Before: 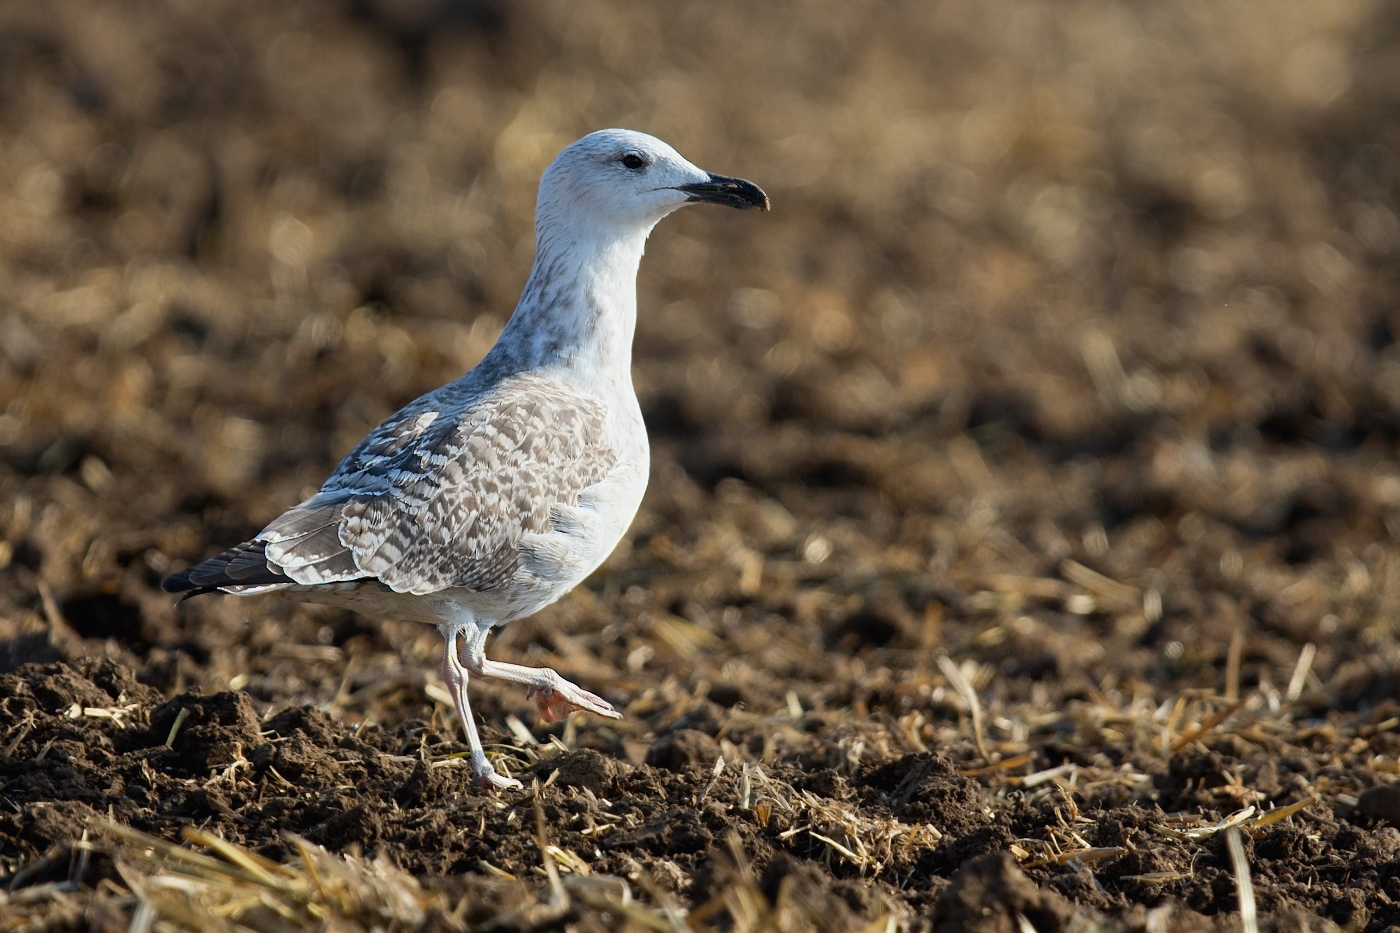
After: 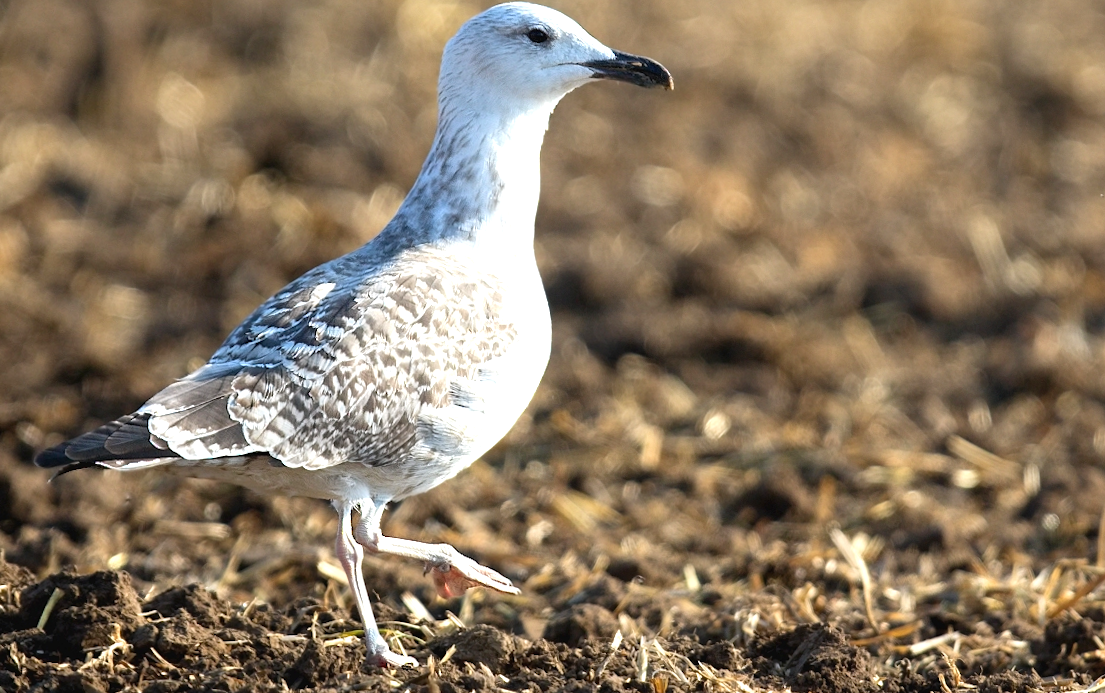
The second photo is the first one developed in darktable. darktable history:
exposure: black level correction 0, exposure 0.877 EV, compensate exposure bias true, compensate highlight preservation false
rotate and perspective: rotation 0.679°, lens shift (horizontal) 0.136, crop left 0.009, crop right 0.991, crop top 0.078, crop bottom 0.95
crop and rotate: left 10.071%, top 10.071%, right 10.02%, bottom 10.02%
